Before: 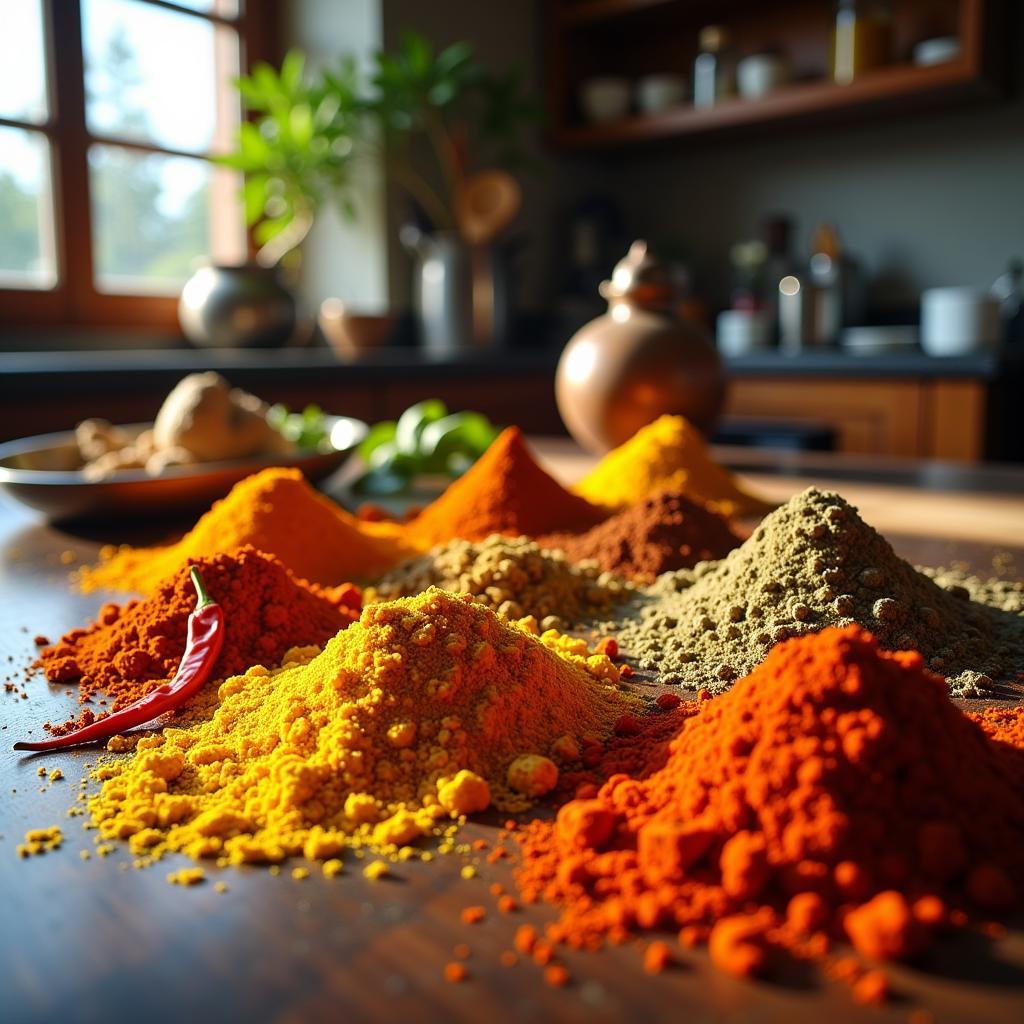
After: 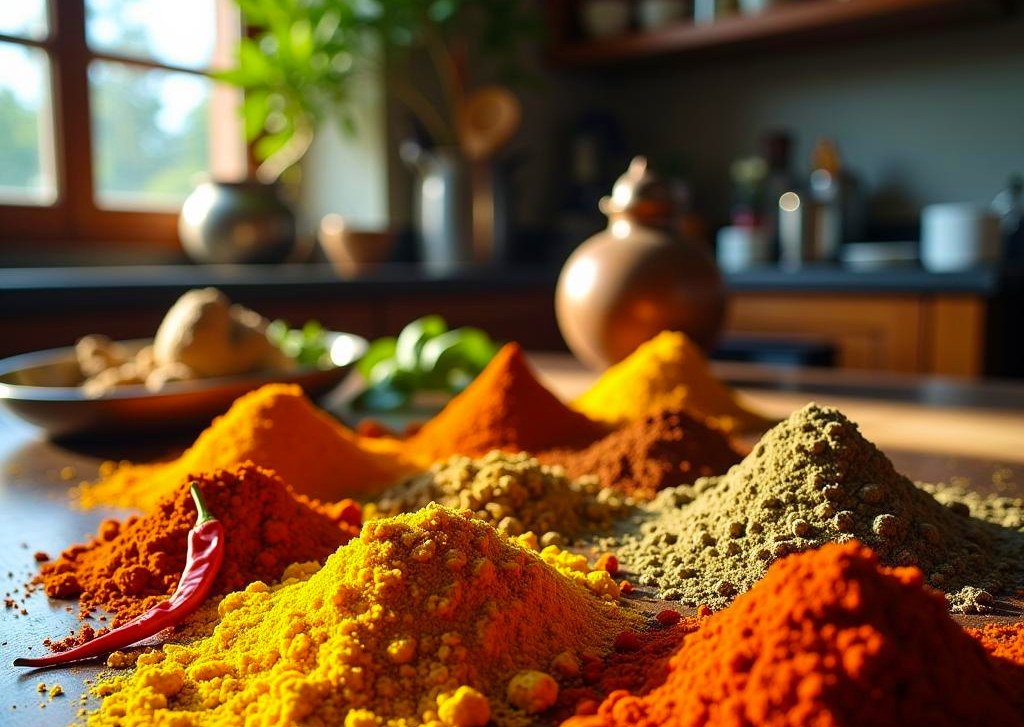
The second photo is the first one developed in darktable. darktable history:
crop and rotate: top 8.29%, bottom 20.685%
color balance rgb: power › hue 72.86°, perceptual saturation grading › global saturation 9.708%
velvia: on, module defaults
